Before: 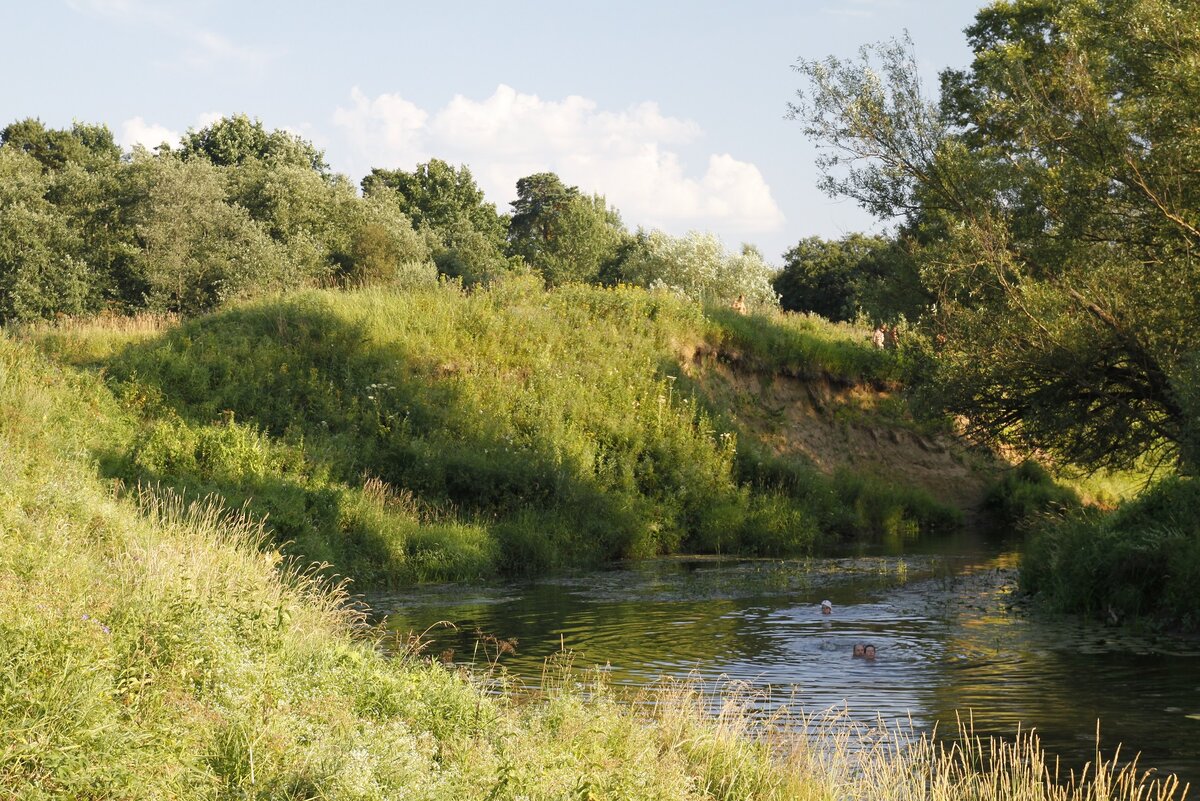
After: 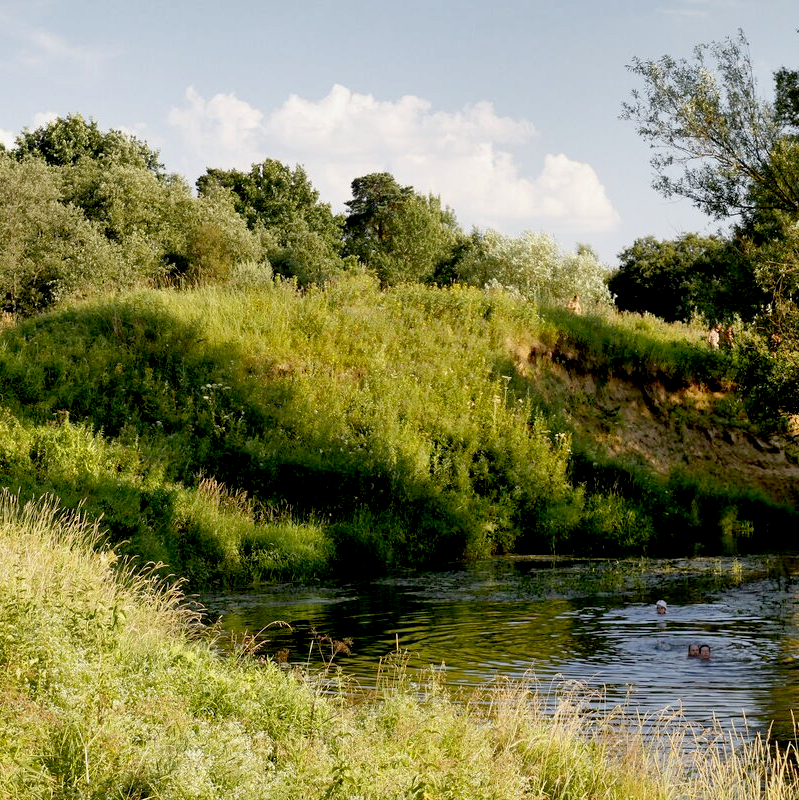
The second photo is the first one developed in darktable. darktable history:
crop and rotate: left 13.781%, right 19.57%
shadows and highlights: shadows 39.85, highlights -52.97, low approximation 0.01, soften with gaussian
exposure: black level correction 0.03, exposure -0.075 EV, compensate highlight preservation false
